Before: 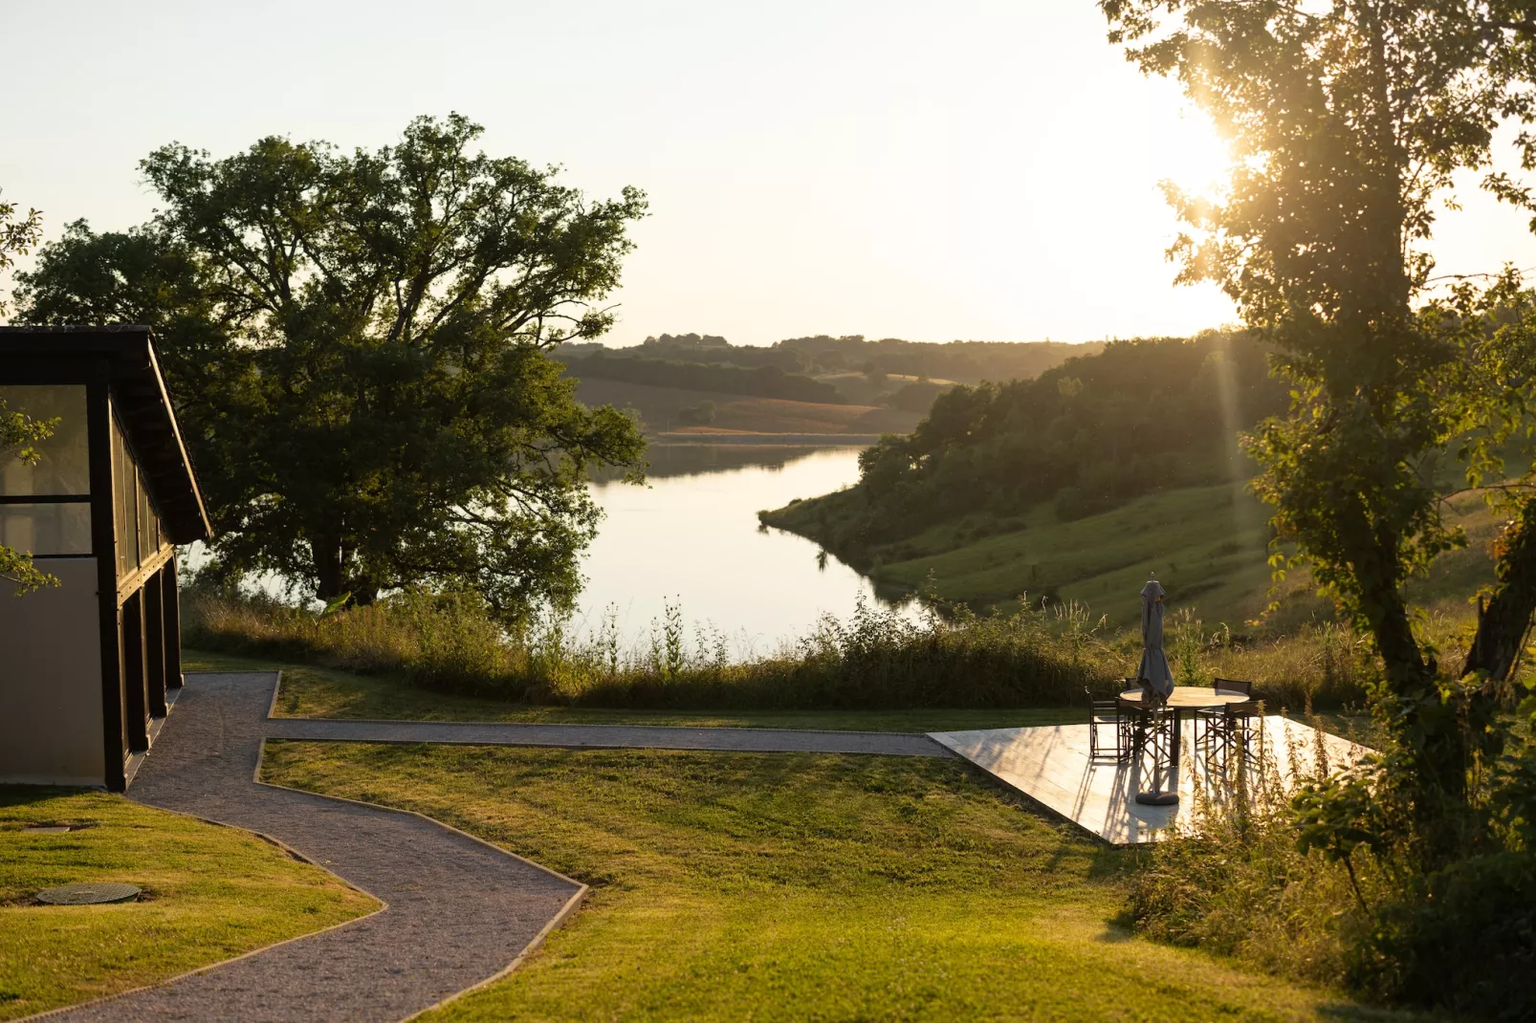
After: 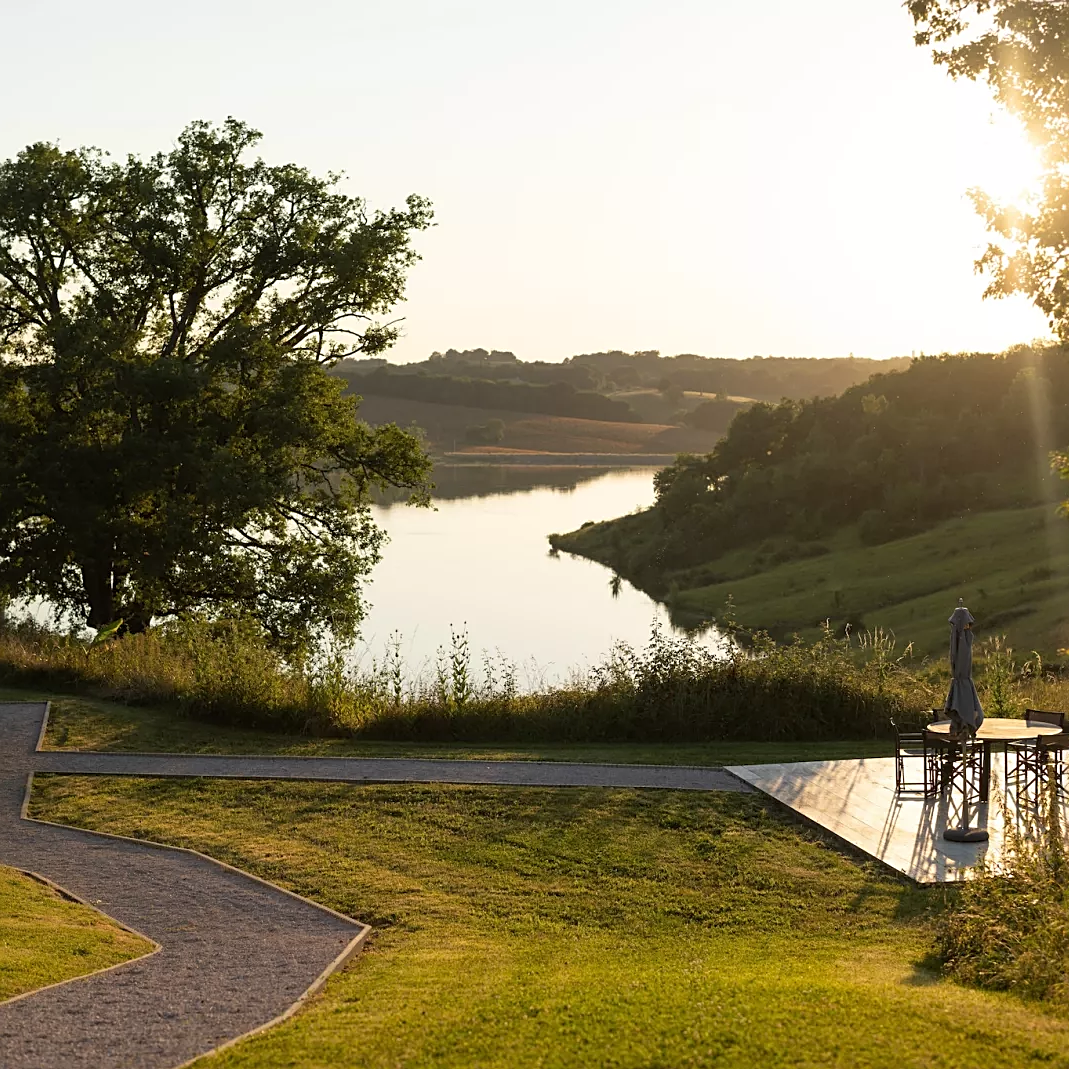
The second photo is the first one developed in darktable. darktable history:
crop and rotate: left 15.231%, right 18.191%
sharpen: on, module defaults
